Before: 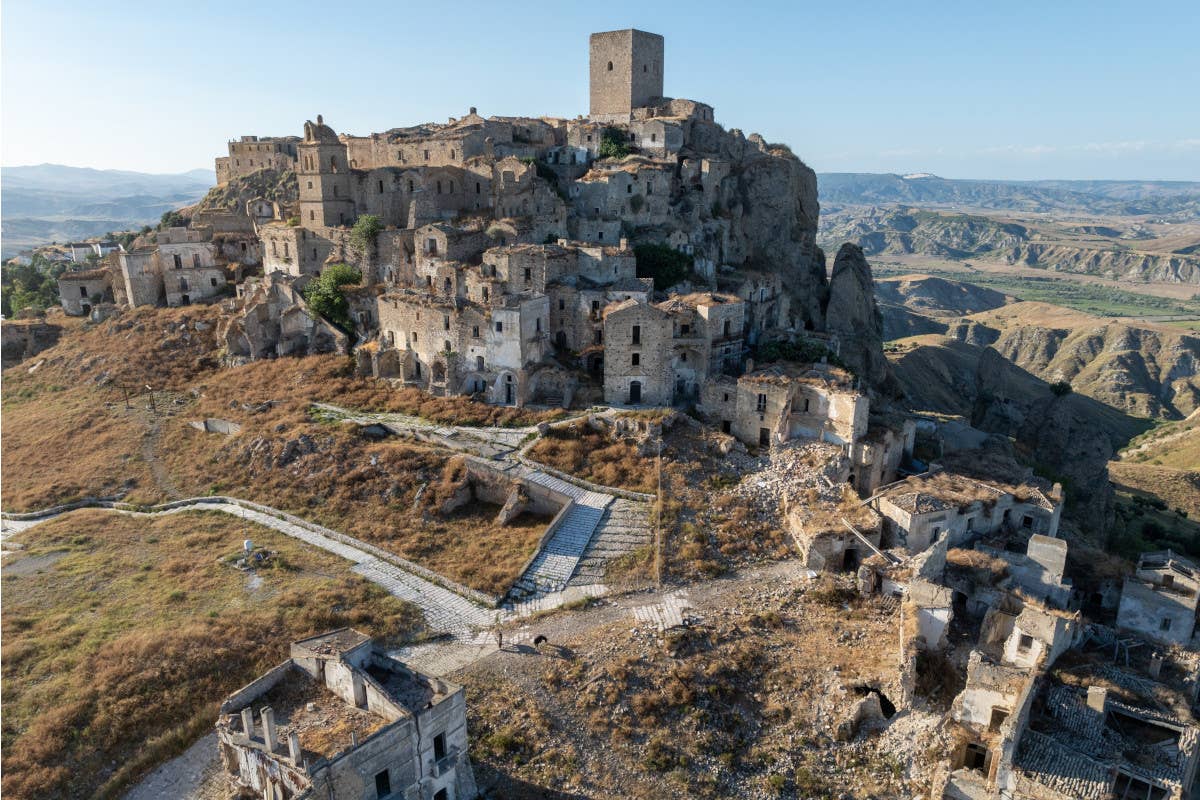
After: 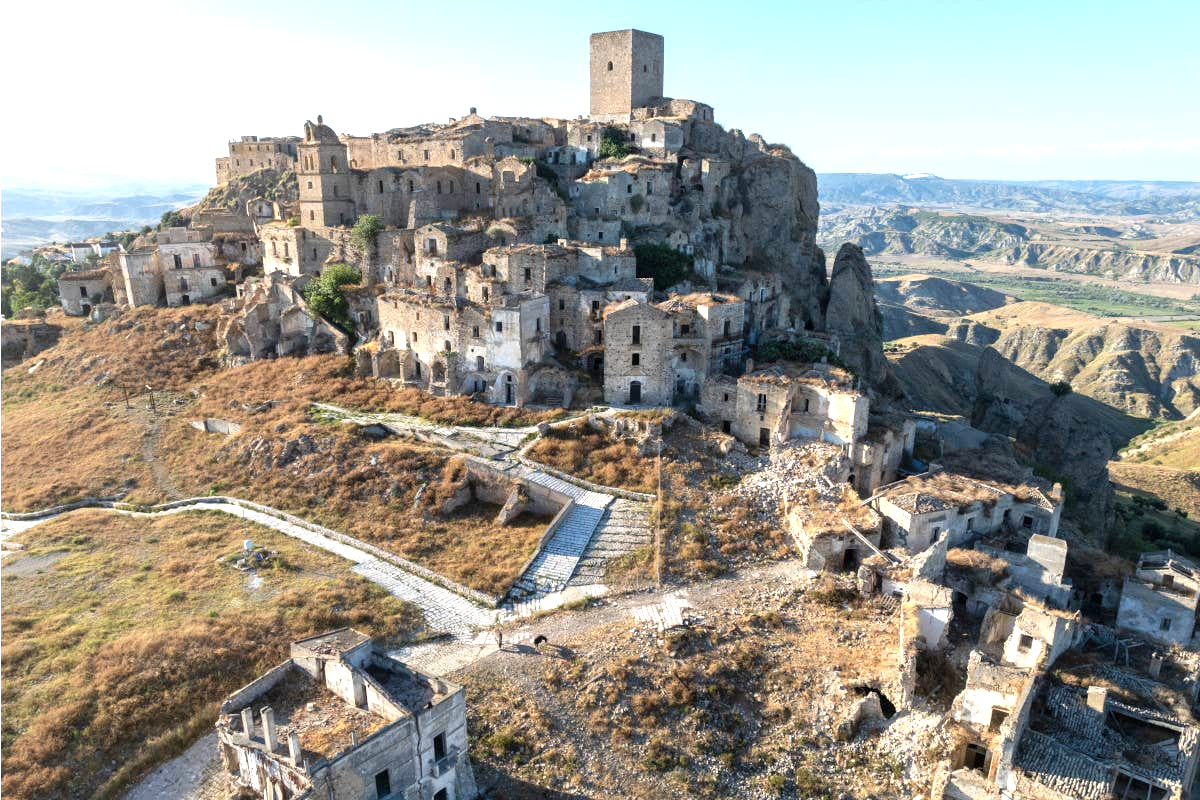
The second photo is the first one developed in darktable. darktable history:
exposure: black level correction 0, exposure 0.895 EV, compensate exposure bias true, compensate highlight preservation false
tone curve: curves: ch0 [(0, 0) (0.003, 0.003) (0.011, 0.011) (0.025, 0.025) (0.044, 0.044) (0.069, 0.069) (0.1, 0.099) (0.136, 0.135) (0.177, 0.176) (0.224, 0.223) (0.277, 0.275) (0.335, 0.333) (0.399, 0.396) (0.468, 0.465) (0.543, 0.541) (0.623, 0.622) (0.709, 0.708) (0.801, 0.8) (0.898, 0.897) (1, 1)], color space Lab, linked channels, preserve colors none
